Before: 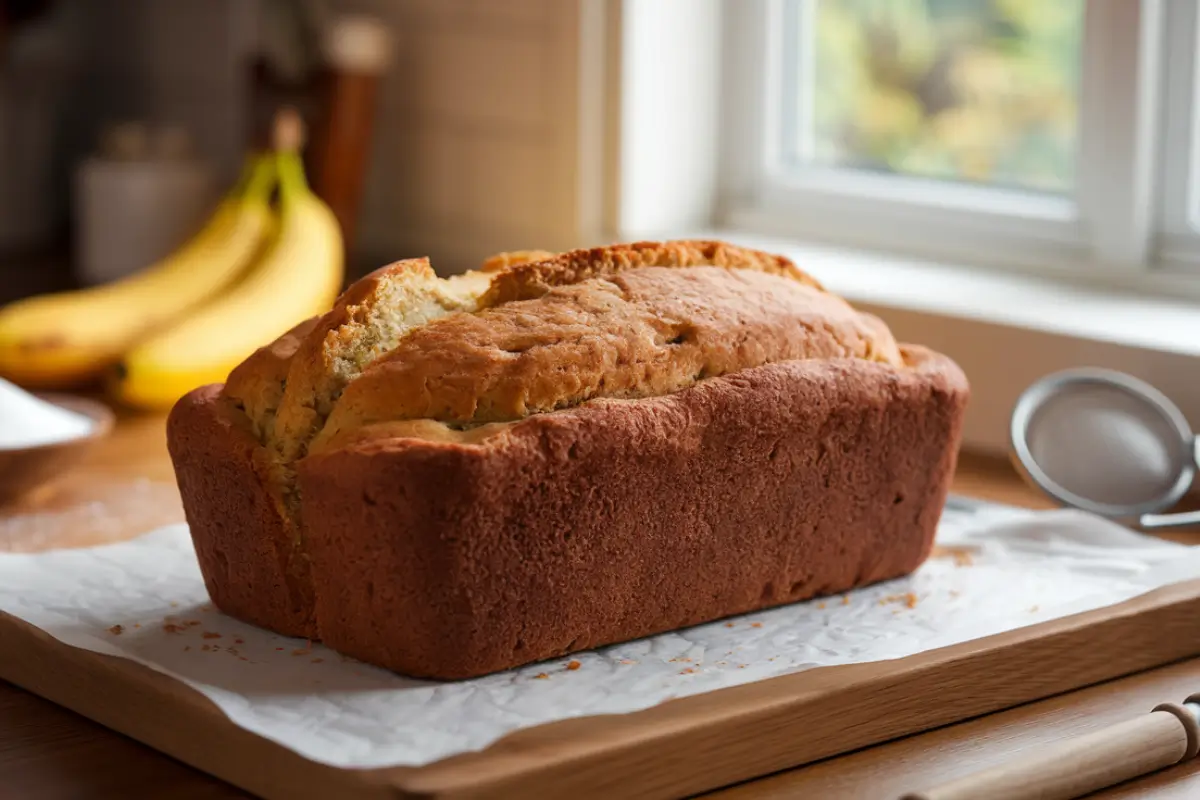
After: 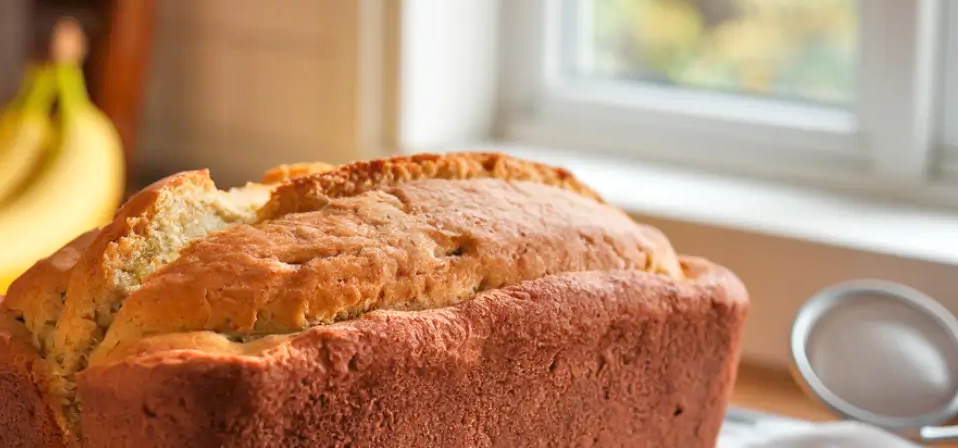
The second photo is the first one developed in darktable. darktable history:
crop: left 18.359%, top 11.108%, right 1.758%, bottom 32.884%
tone equalizer: -7 EV 0.149 EV, -6 EV 0.602 EV, -5 EV 1.14 EV, -4 EV 1.34 EV, -3 EV 1.14 EV, -2 EV 0.6 EV, -1 EV 0.152 EV, mask exposure compensation -0.506 EV
